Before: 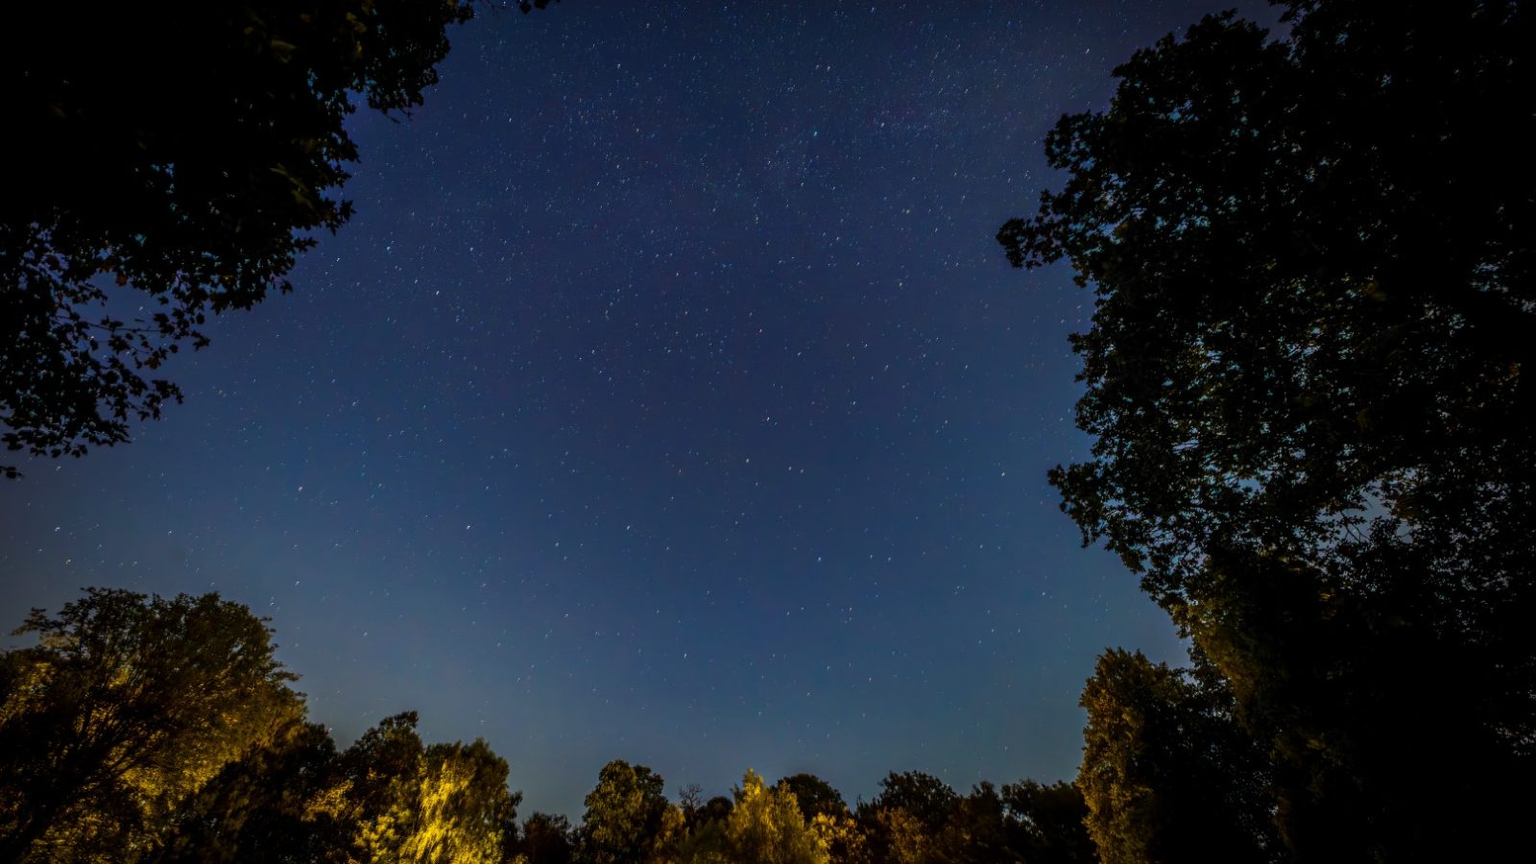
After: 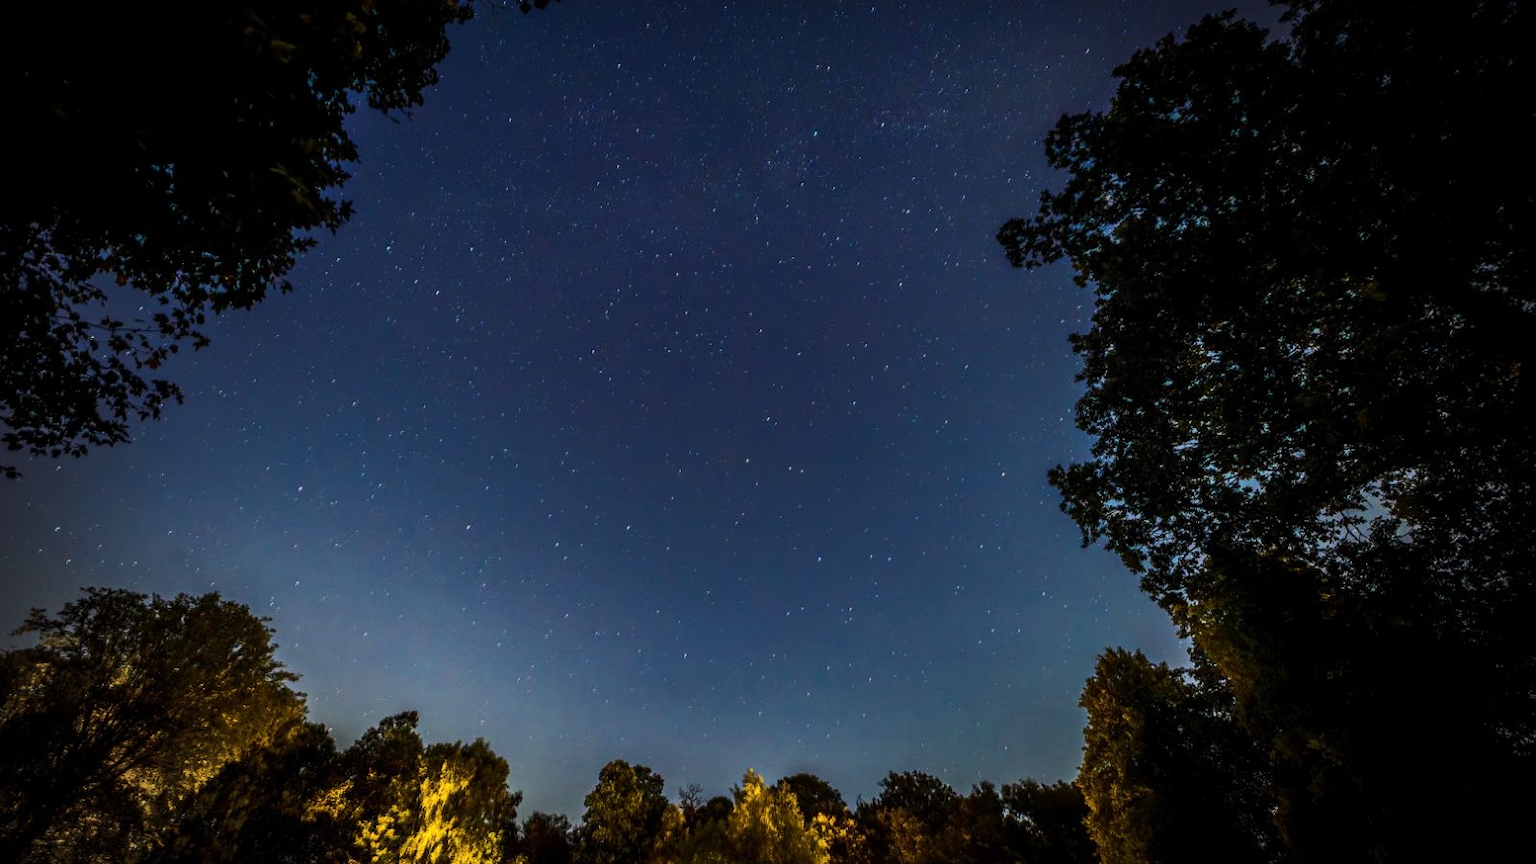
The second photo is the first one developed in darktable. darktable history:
vignetting: unbound false
rgb curve: curves: ch0 [(0, 0) (0.284, 0.292) (0.505, 0.644) (1, 1)], compensate middle gray true
